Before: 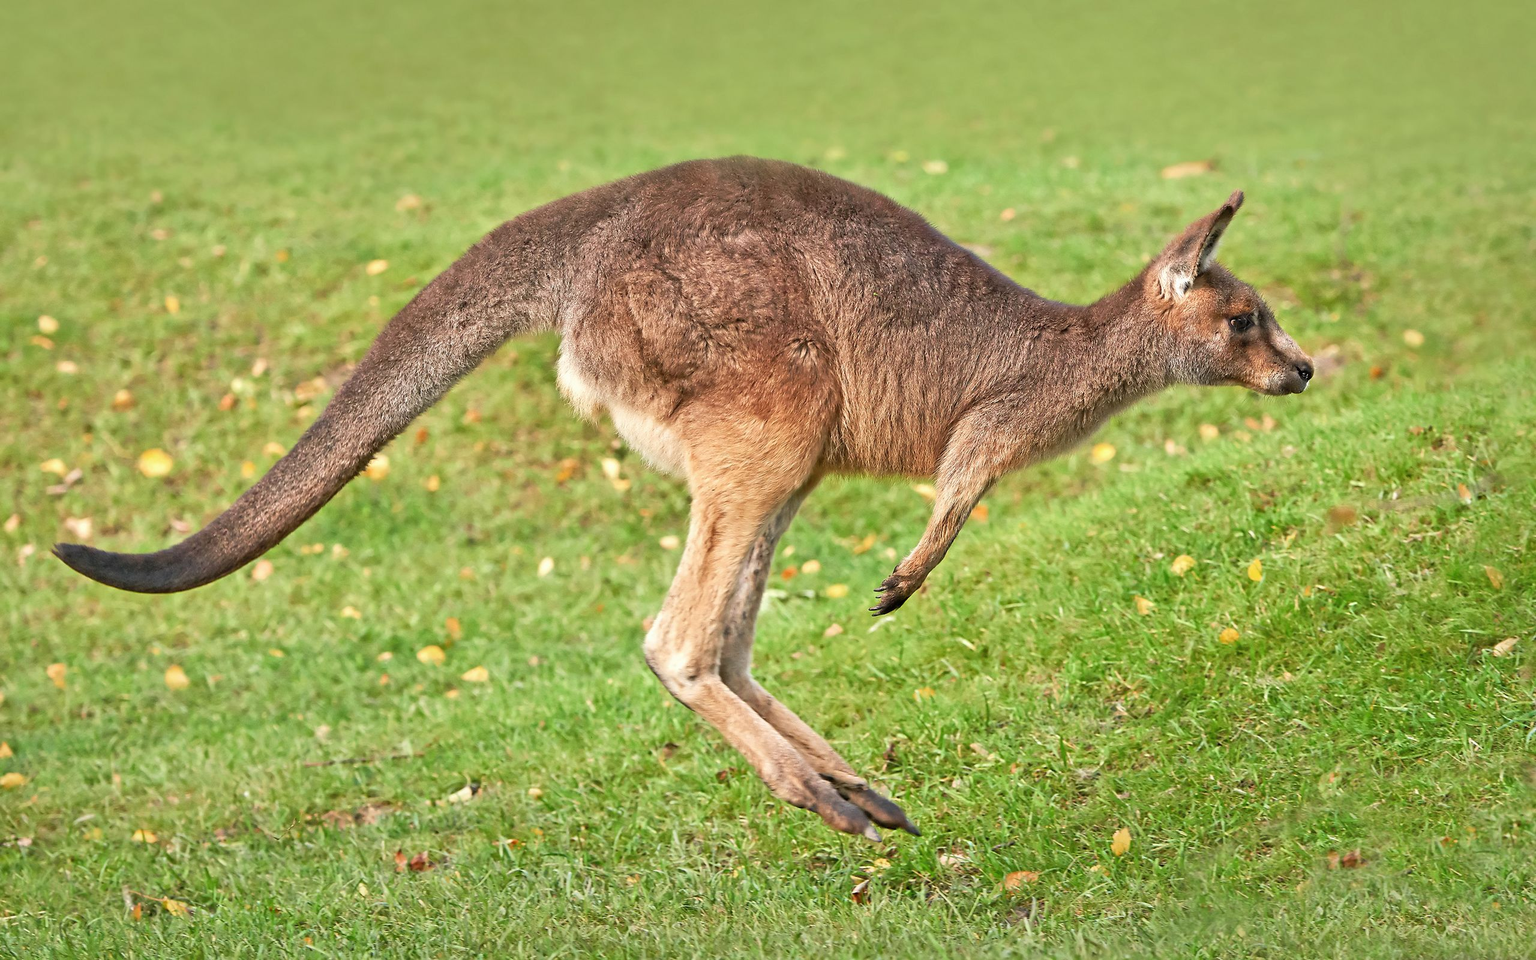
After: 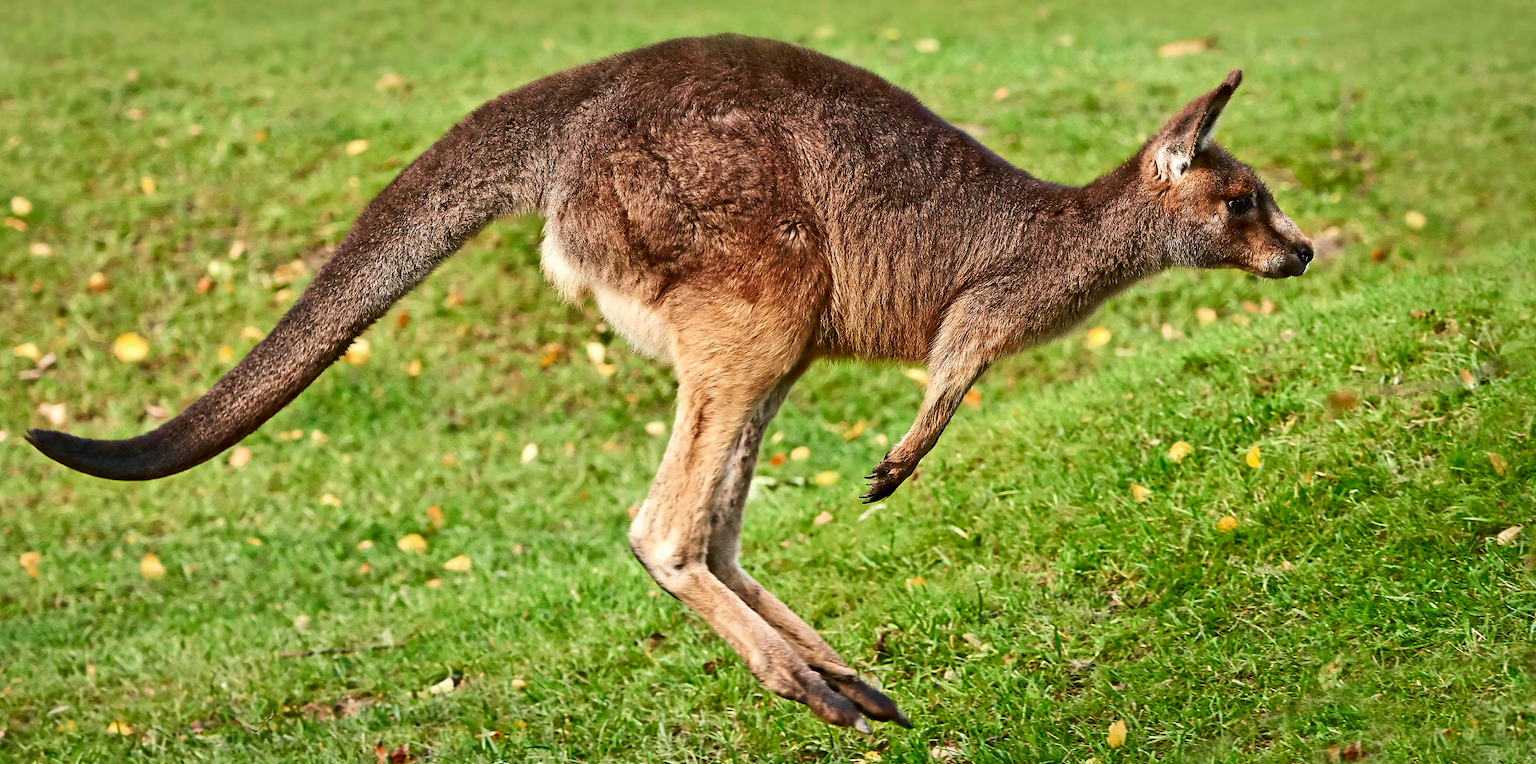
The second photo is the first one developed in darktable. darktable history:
contrast brightness saturation: contrast 0.19, brightness -0.24, saturation 0.11
crop and rotate: left 1.814%, top 12.818%, right 0.25%, bottom 9.225%
